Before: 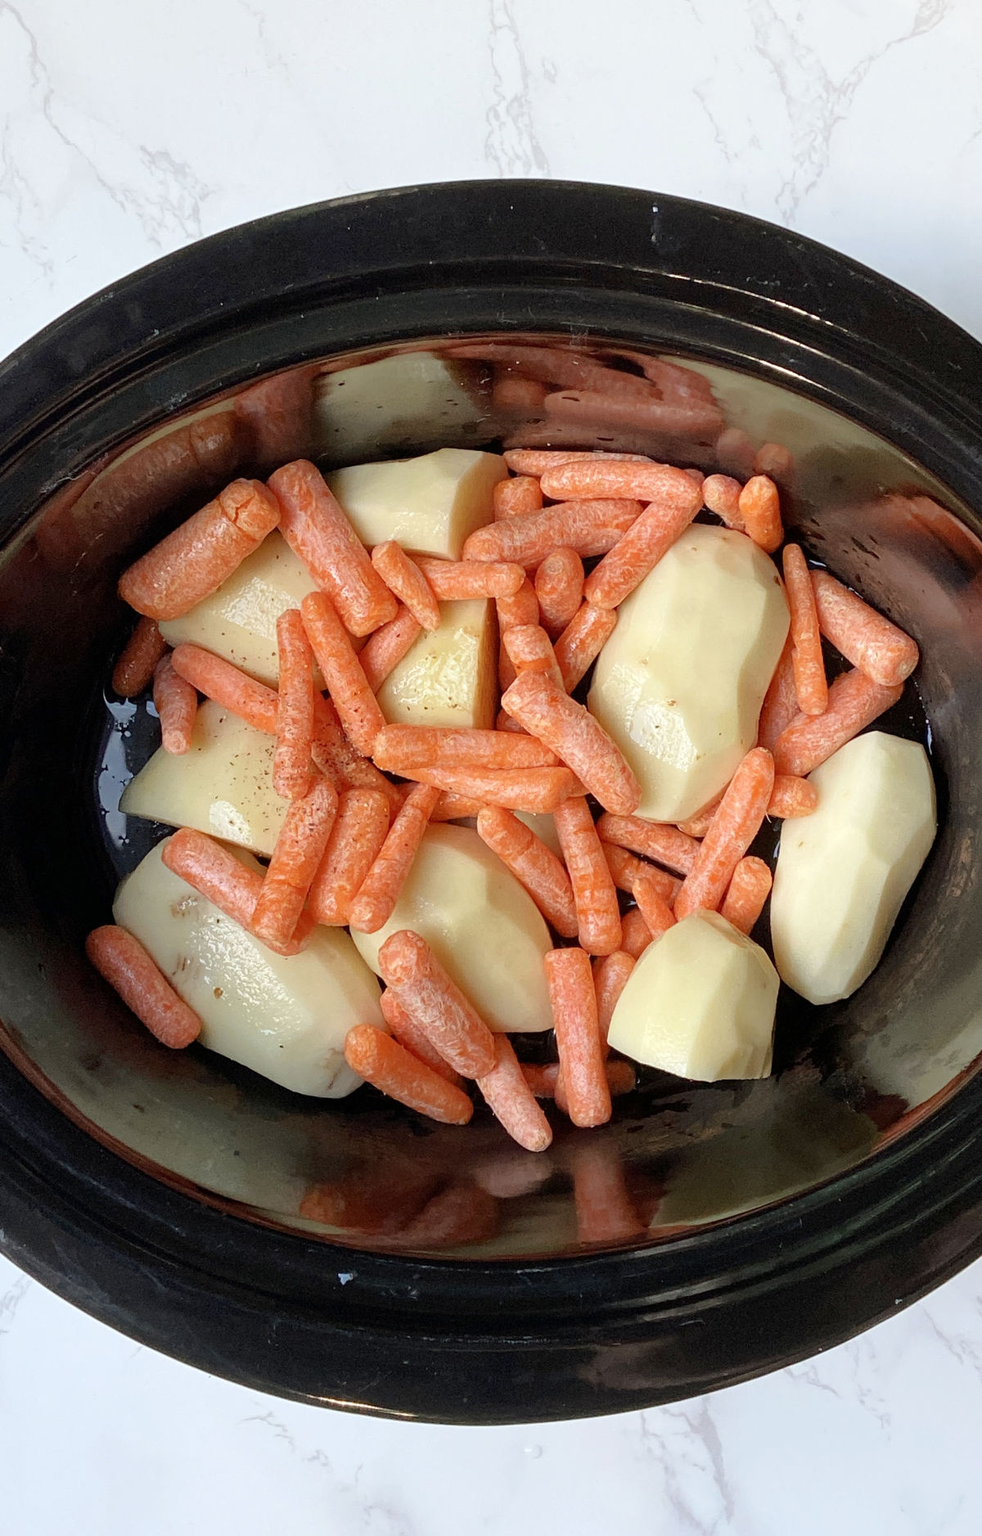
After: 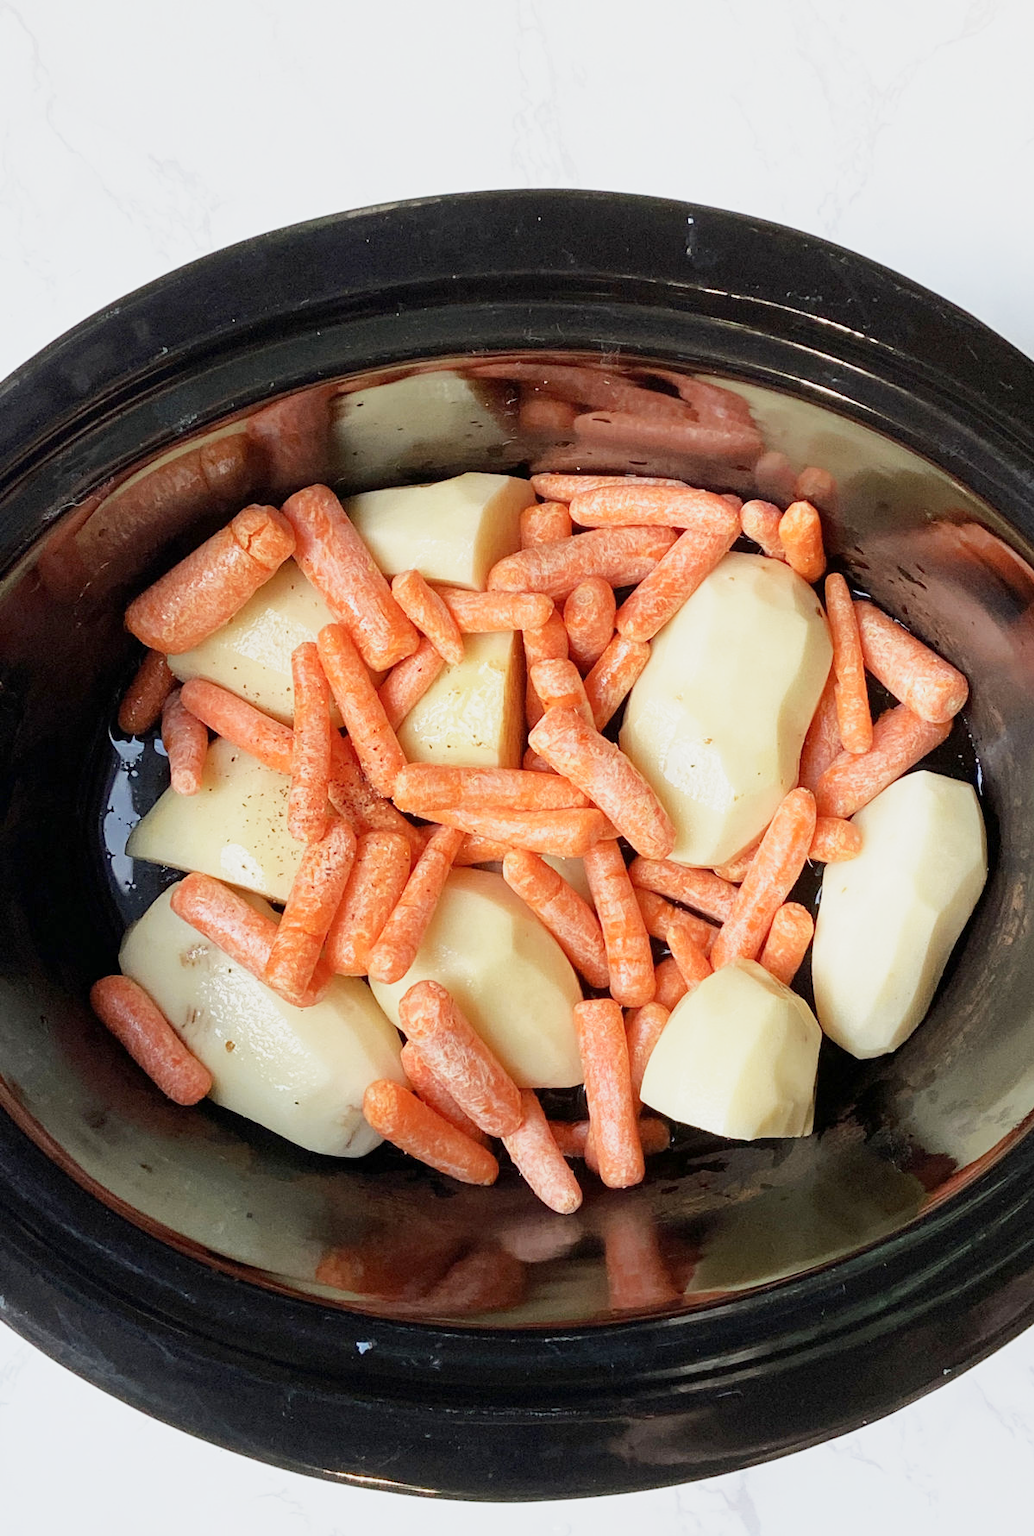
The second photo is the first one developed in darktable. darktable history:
crop and rotate: top 0%, bottom 5.097%
base curve: curves: ch0 [(0, 0) (0.088, 0.125) (0.176, 0.251) (0.354, 0.501) (0.613, 0.749) (1, 0.877)], preserve colors none
